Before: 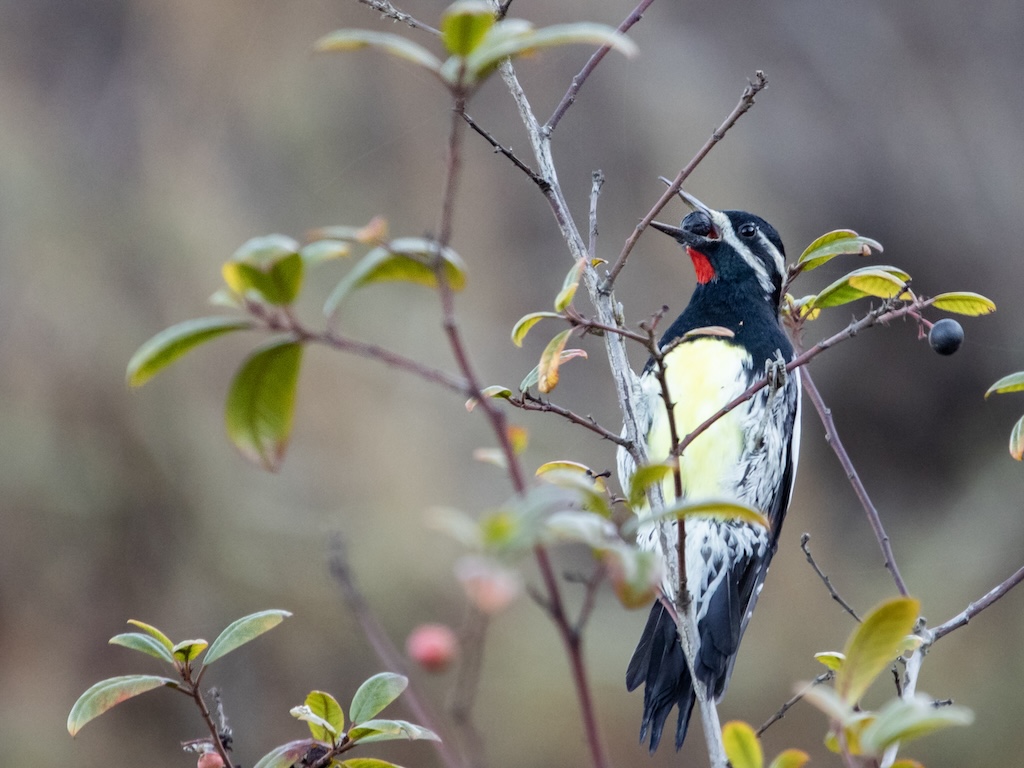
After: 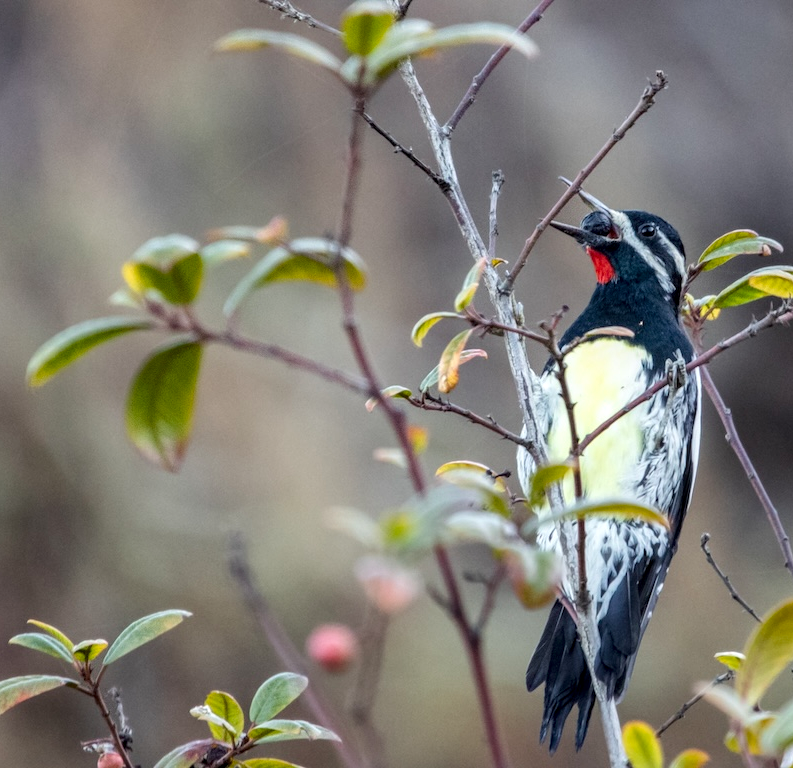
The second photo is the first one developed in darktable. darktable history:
local contrast: detail 130%
sharpen: radius 2.851, amount 0.878, threshold 47.223
contrast brightness saturation: saturation -0.047
crop: left 9.849%, right 12.641%
